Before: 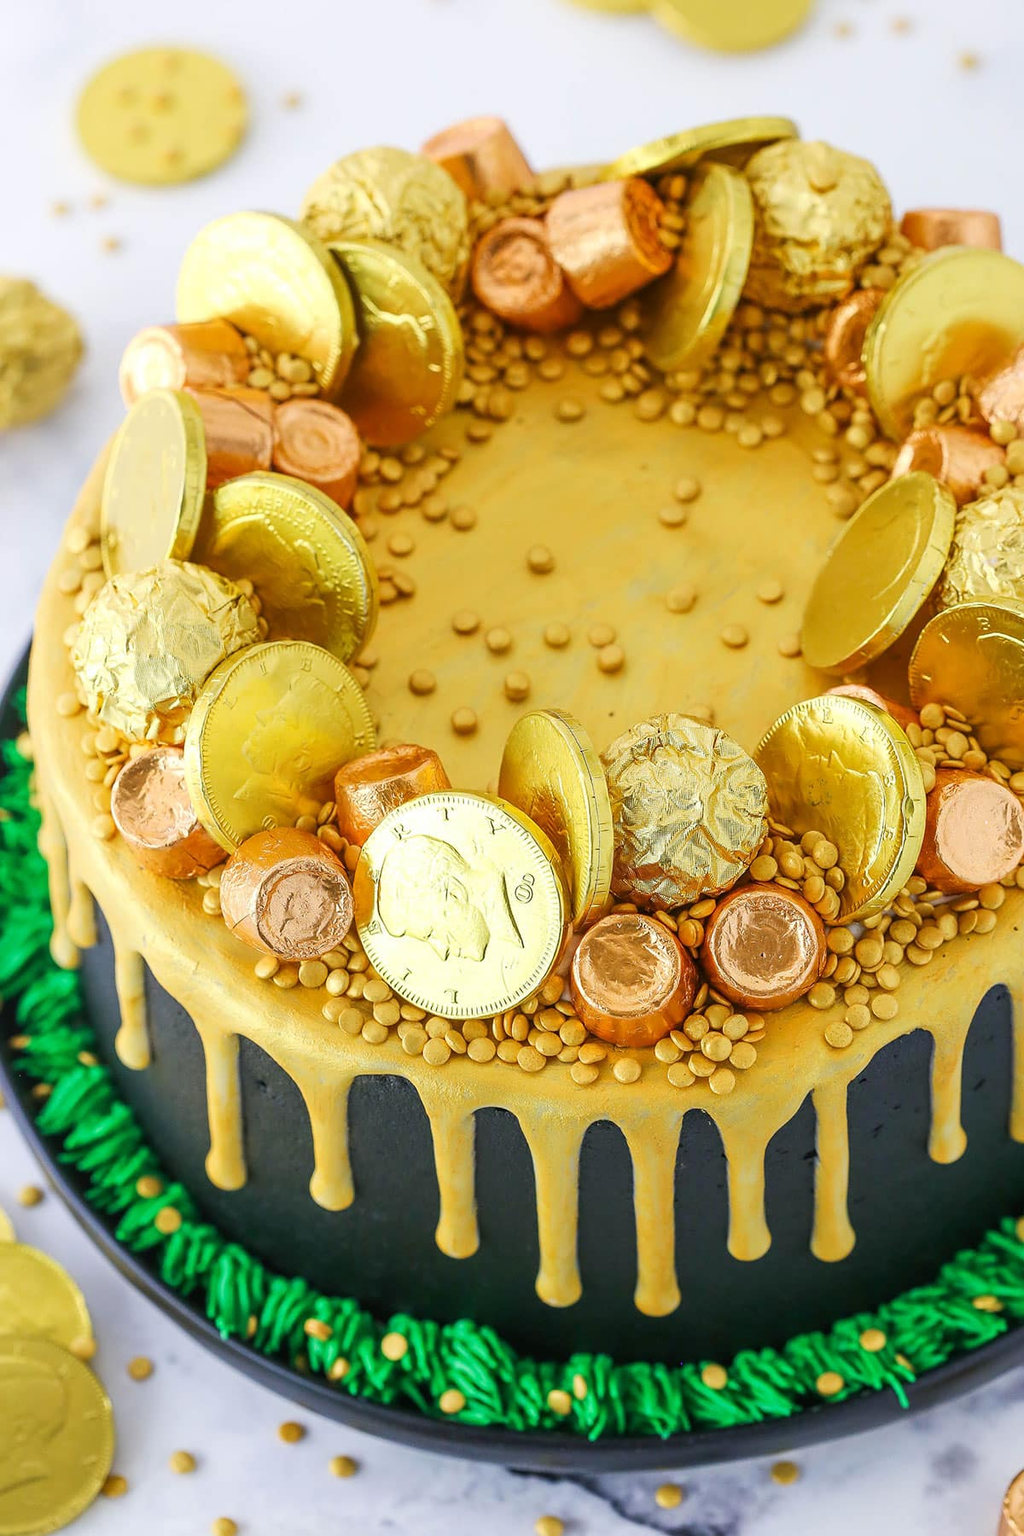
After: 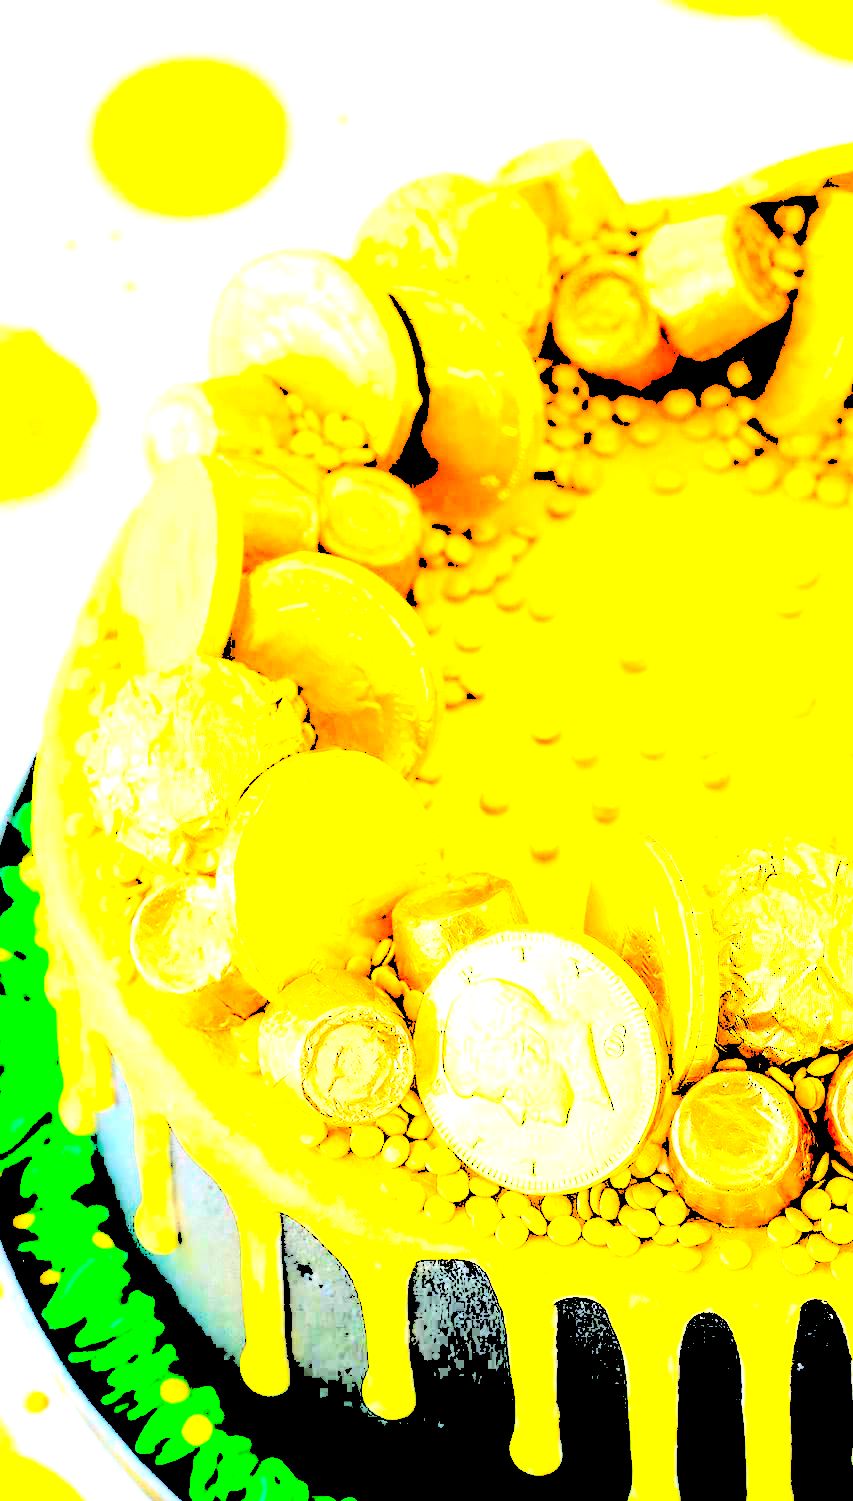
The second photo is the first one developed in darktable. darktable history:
crop: right 28.86%, bottom 16.601%
tone equalizer: on, module defaults
levels: levels [0.246, 0.256, 0.506]
color balance rgb: highlights gain › chroma 1.082%, highlights gain › hue 70.83°, linear chroma grading › global chroma 15.459%, perceptual saturation grading › global saturation 29.911%, perceptual brilliance grading › global brilliance 20.891%, perceptual brilliance grading › shadows -35.101%, global vibrance 9.72%
